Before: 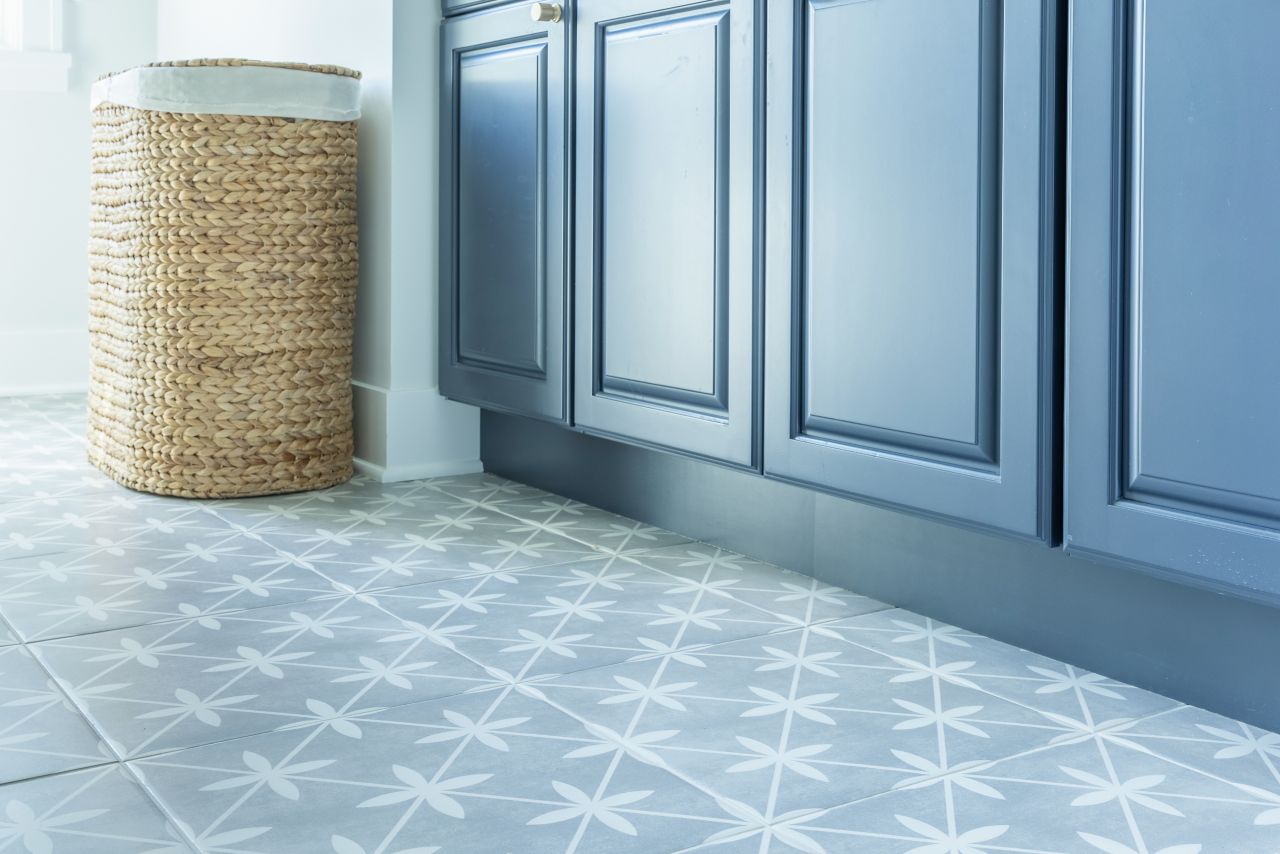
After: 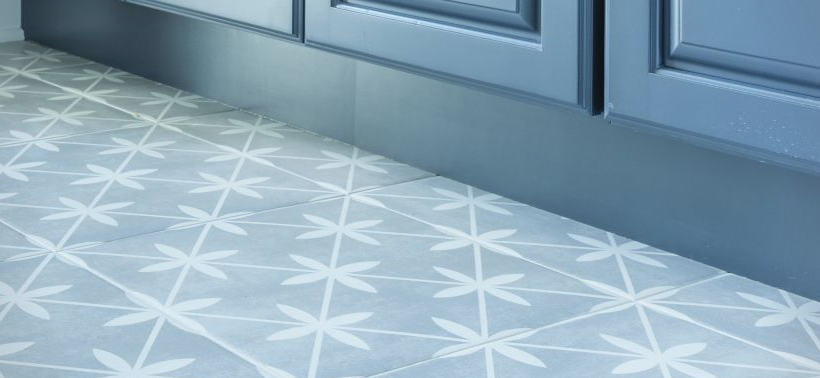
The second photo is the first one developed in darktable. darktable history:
crop and rotate: left 35.902%, top 50.679%, bottom 4.974%
vignetting: fall-off start 91.1%, brightness -0.424, saturation -0.207
haze removal: strength -0.049, compatibility mode true, adaptive false
